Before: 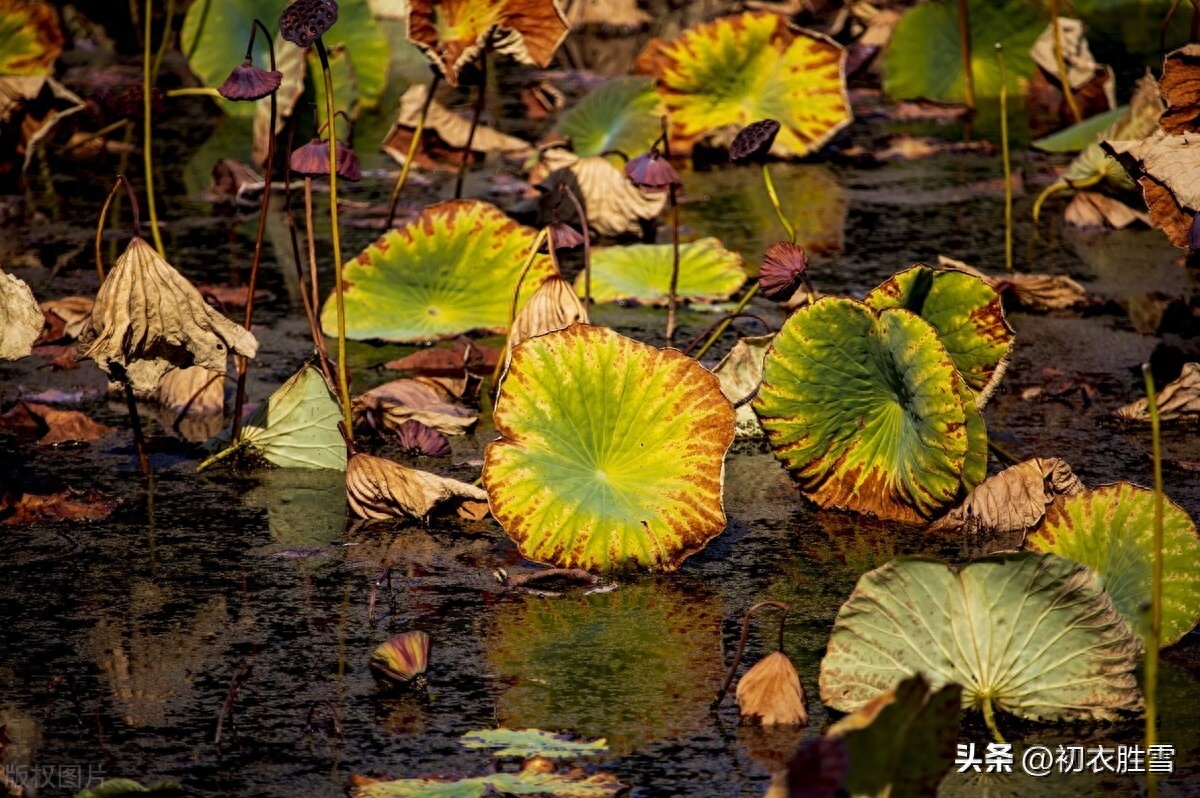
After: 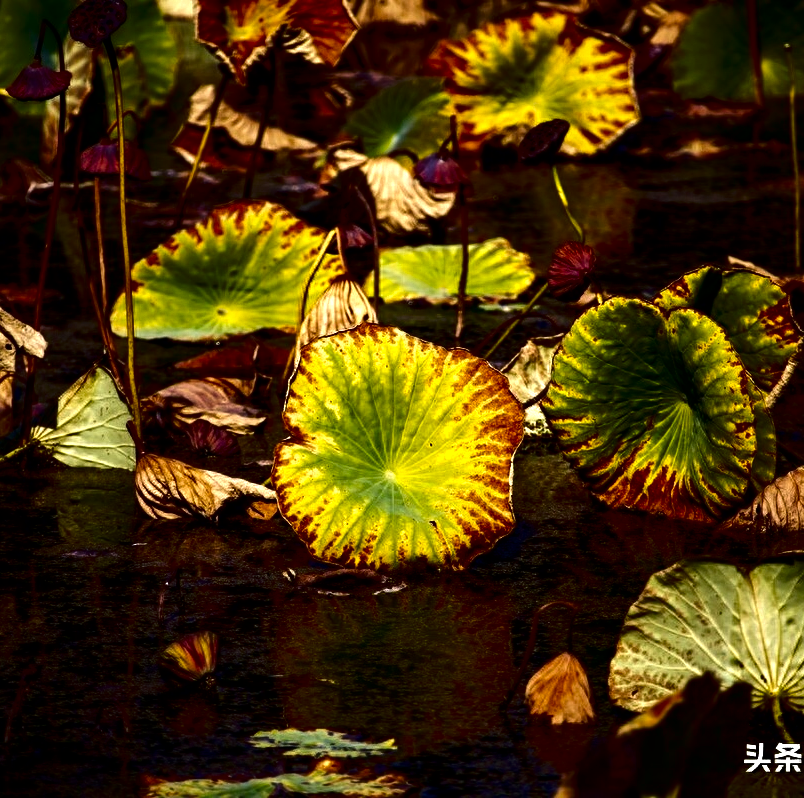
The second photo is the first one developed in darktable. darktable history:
tone equalizer: -8 EV -0.774 EV, -7 EV -0.686 EV, -6 EV -0.606 EV, -5 EV -0.42 EV, -3 EV 0.388 EV, -2 EV 0.6 EV, -1 EV 0.684 EV, +0 EV 0.767 EV, edges refinement/feathering 500, mask exposure compensation -1.57 EV, preserve details no
contrast brightness saturation: contrast 0.094, brightness -0.577, saturation 0.169
crop and rotate: left 17.664%, right 15.276%
